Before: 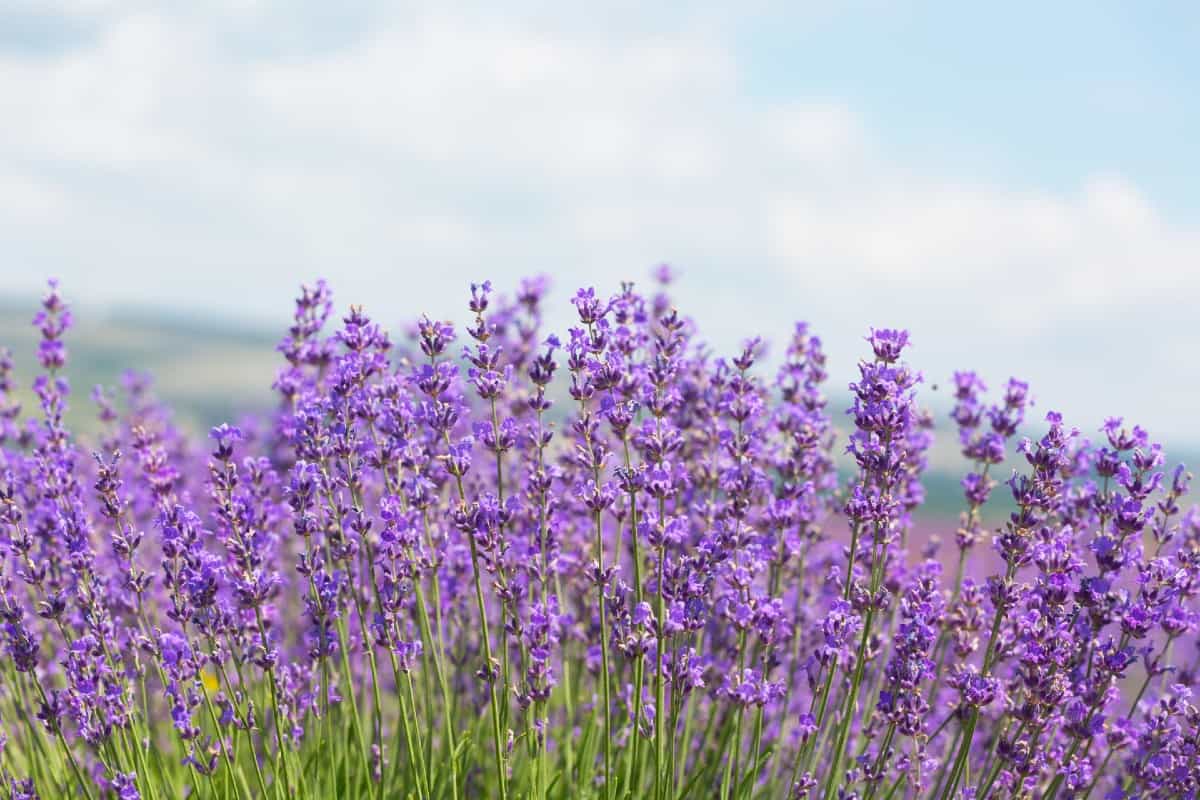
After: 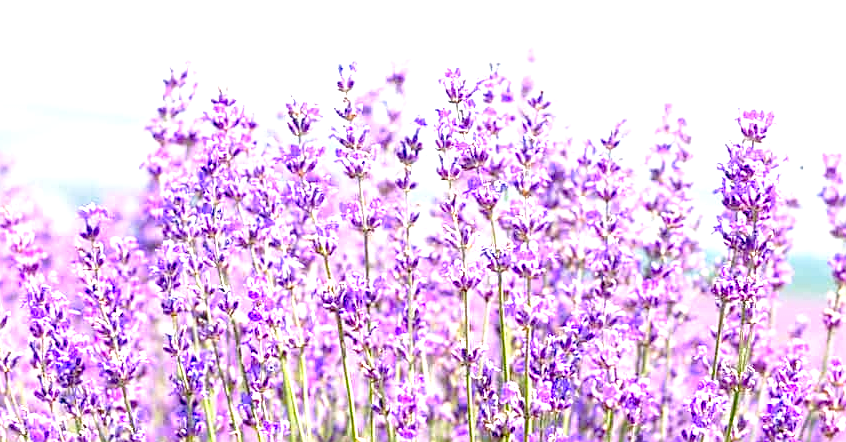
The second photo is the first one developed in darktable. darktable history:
sharpen: on, module defaults
levels: levels [0, 0.435, 0.917]
local contrast: on, module defaults
crop: left 11.123%, top 27.61%, right 18.3%, bottom 17.034%
base curve: curves: ch0 [(0, 0) (0.012, 0.01) (0.073, 0.168) (0.31, 0.711) (0.645, 0.957) (1, 1)], preserve colors none
